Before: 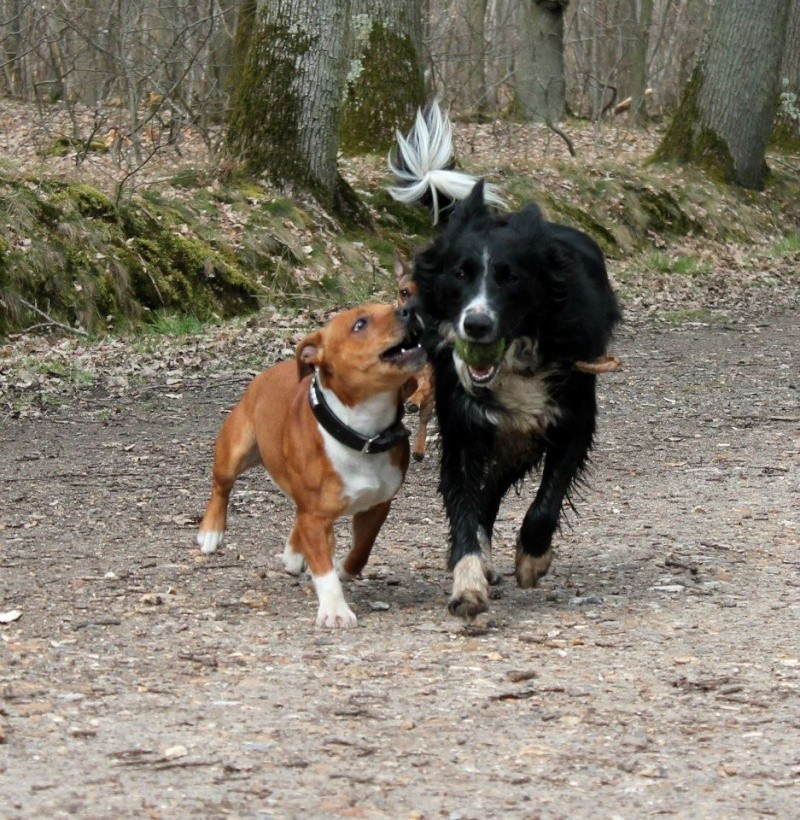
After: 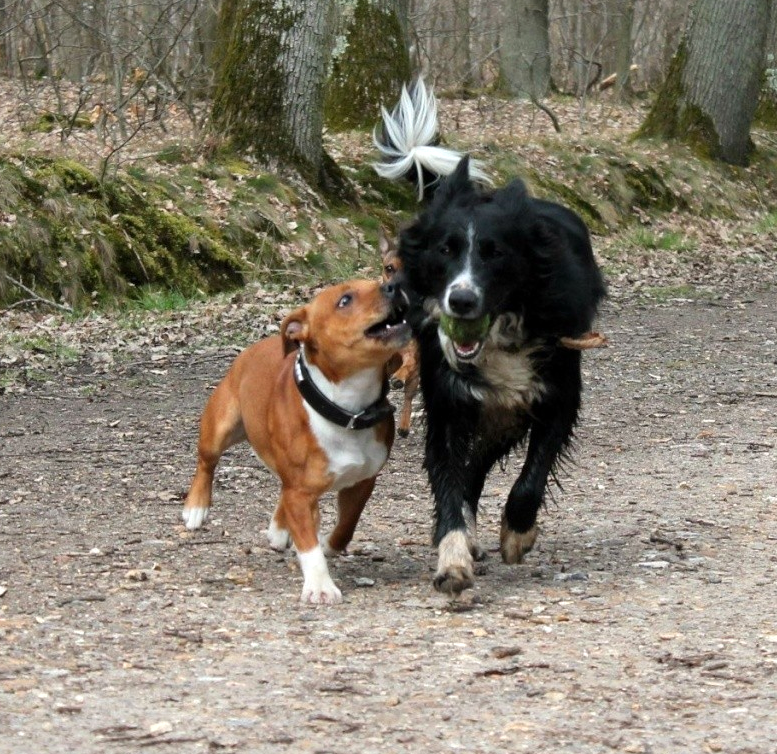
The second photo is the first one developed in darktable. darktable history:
levels: levels [0, 0.476, 0.951]
crop: left 1.912%, top 2.983%, right 0.911%, bottom 4.959%
